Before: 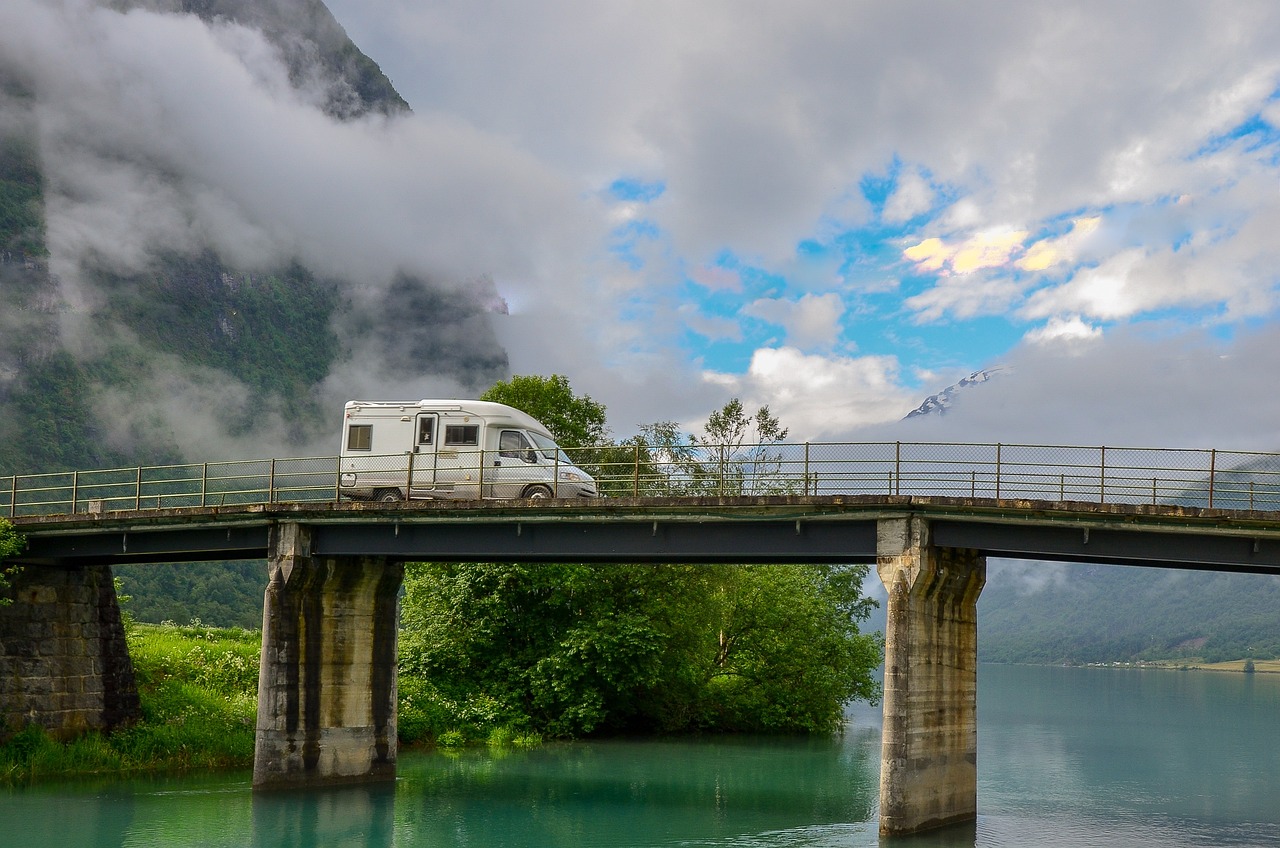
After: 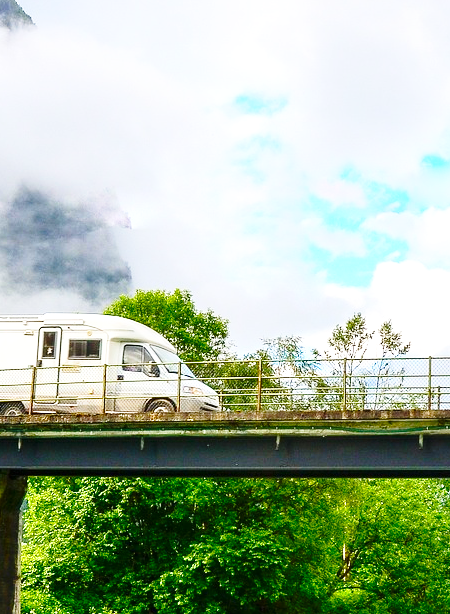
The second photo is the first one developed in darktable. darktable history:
base curve: curves: ch0 [(0, 0) (0.028, 0.03) (0.121, 0.232) (0.46, 0.748) (0.859, 0.968) (1, 1)], preserve colors none
exposure: black level correction 0, exposure 0.953 EV, compensate exposure bias true, compensate highlight preservation false
contrast brightness saturation: brightness -0.02, saturation 0.35
crop and rotate: left 29.476%, top 10.214%, right 35.32%, bottom 17.333%
